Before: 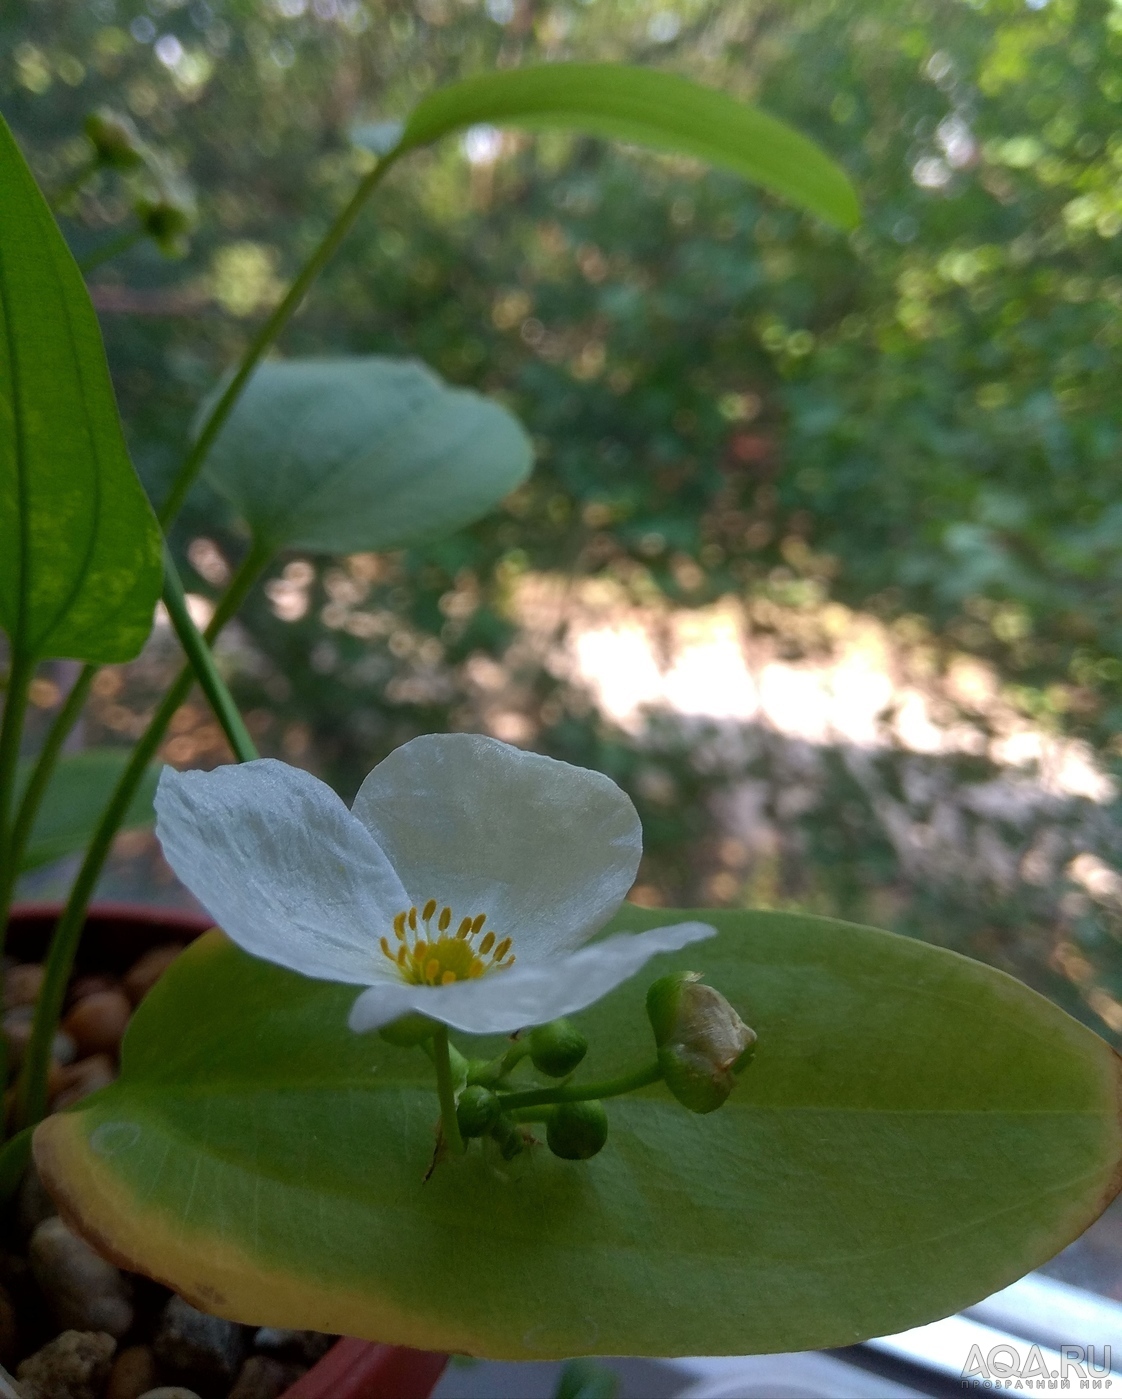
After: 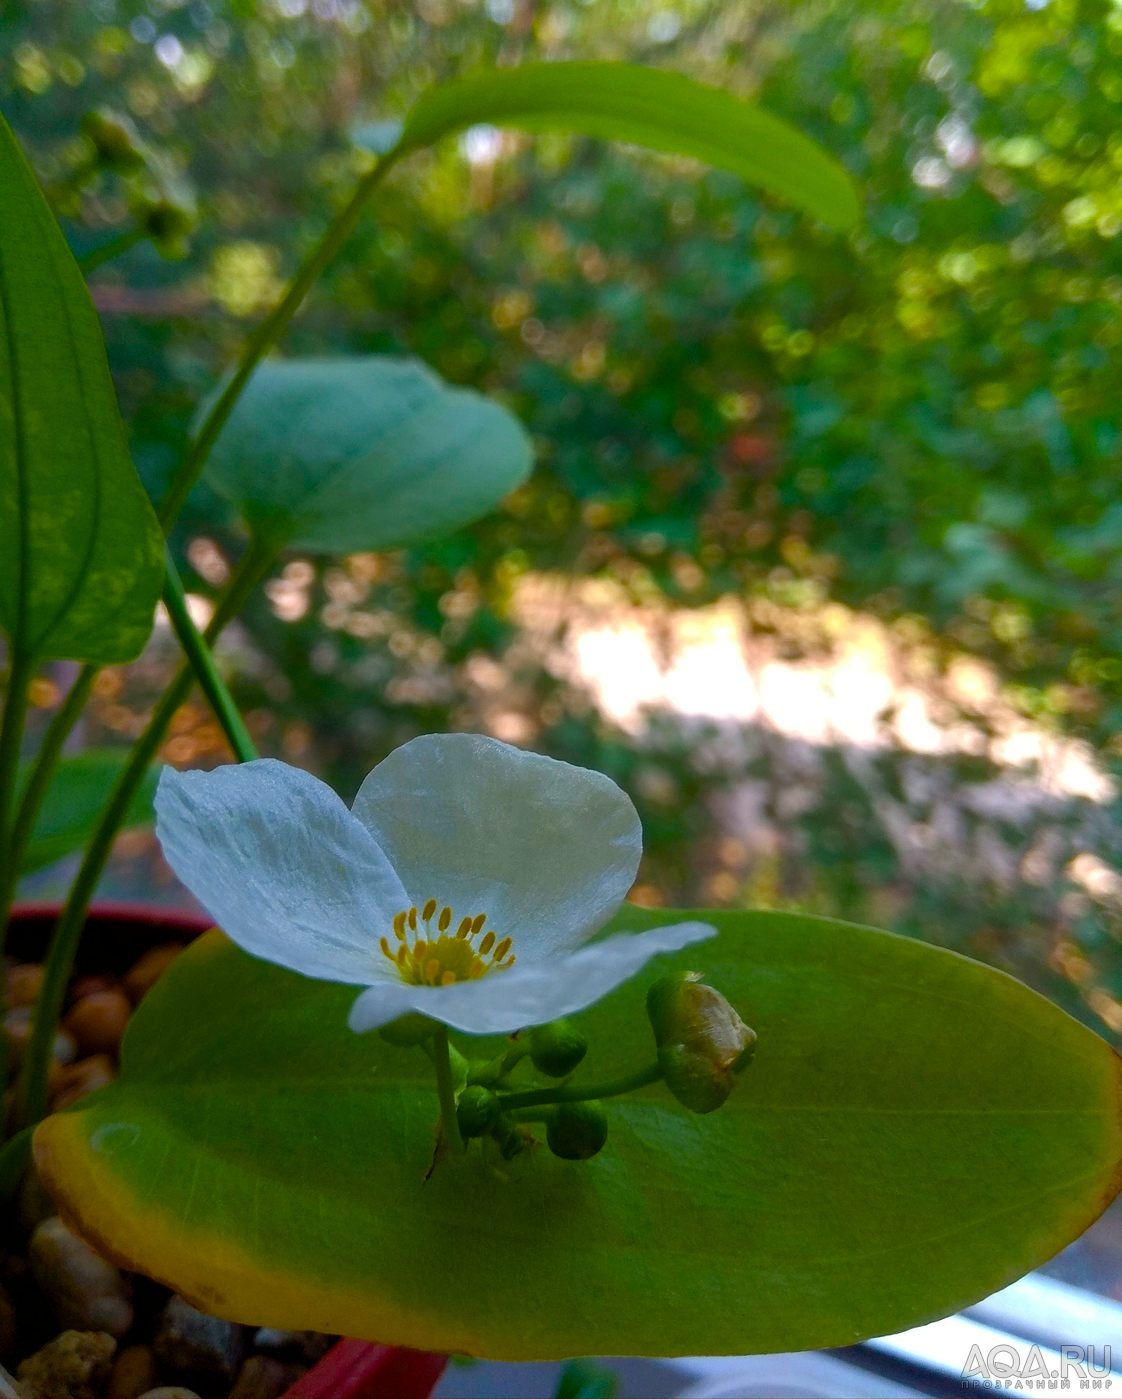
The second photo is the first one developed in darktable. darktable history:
color balance rgb: linear chroma grading › global chroma 15.217%, perceptual saturation grading › global saturation 34.618%, perceptual saturation grading › highlights -29.946%, perceptual saturation grading › shadows 36.197%, global vibrance 20%
